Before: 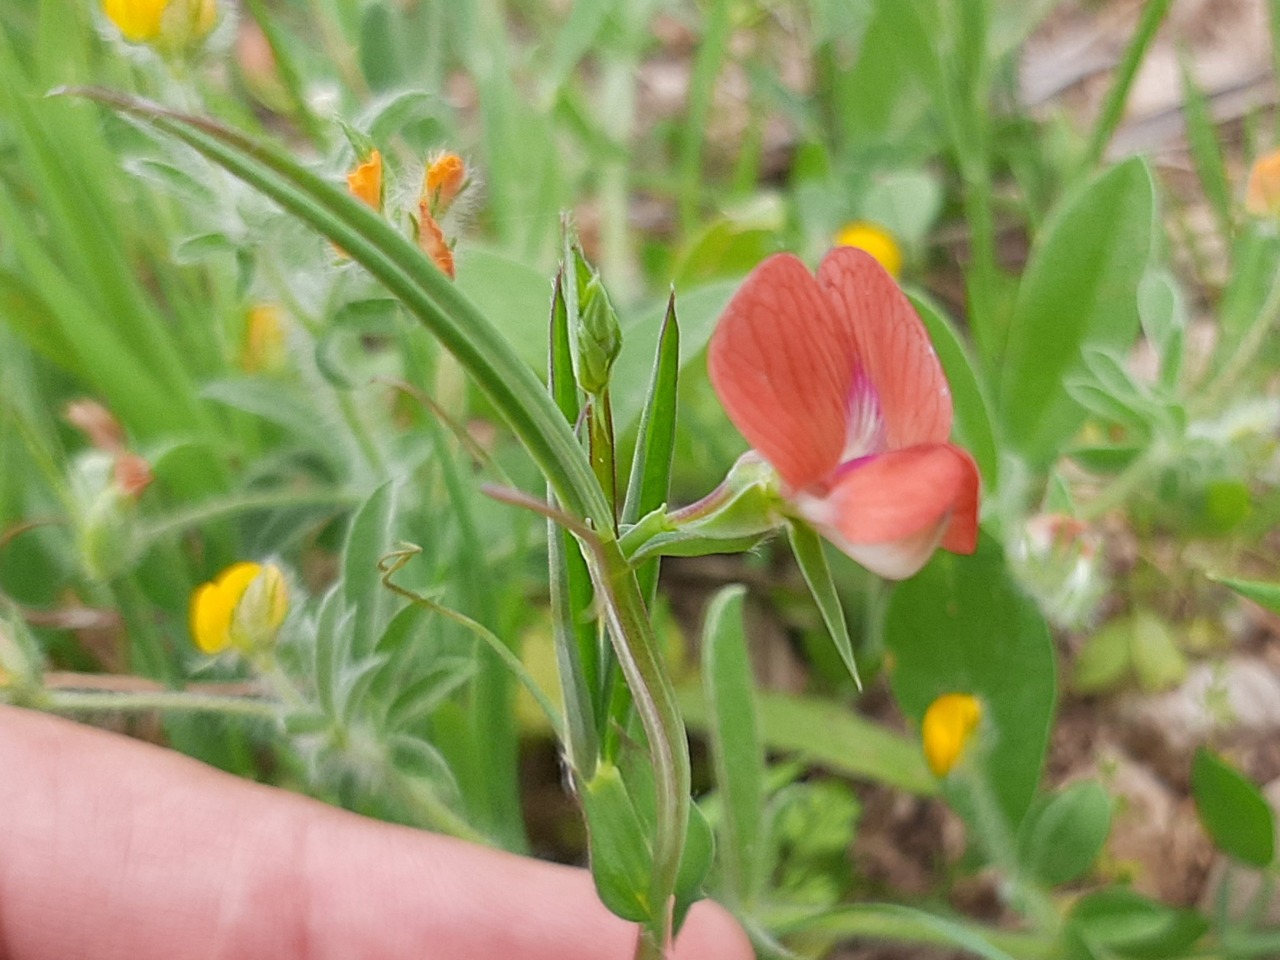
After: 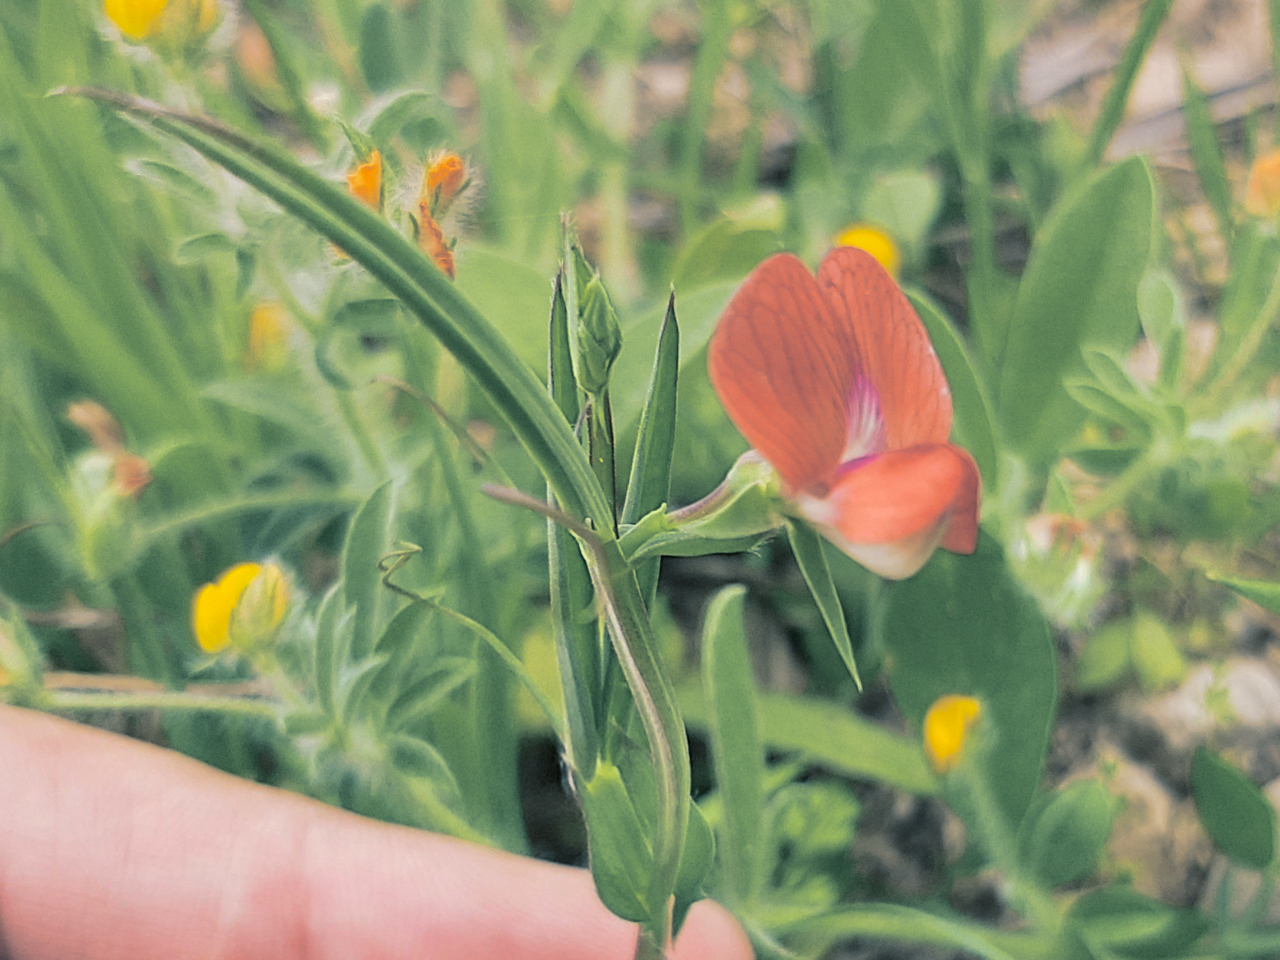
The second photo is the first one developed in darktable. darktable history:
graduated density: density 0.38 EV, hardness 21%, rotation -6.11°, saturation 32%
split-toning: shadows › hue 205.2°, shadows › saturation 0.43, highlights › hue 54°, highlights › saturation 0.54
tone curve: curves: ch0 [(0, 0.008) (0.107, 0.091) (0.283, 0.287) (0.461, 0.498) (0.64, 0.679) (0.822, 0.841) (0.998, 0.978)]; ch1 [(0, 0) (0.316, 0.349) (0.466, 0.442) (0.502, 0.5) (0.527, 0.519) (0.561, 0.553) (0.608, 0.629) (0.669, 0.704) (0.859, 0.899) (1, 1)]; ch2 [(0, 0) (0.33, 0.301) (0.421, 0.443) (0.473, 0.498) (0.502, 0.504) (0.522, 0.525) (0.592, 0.61) (0.705, 0.7) (1, 1)], color space Lab, independent channels, preserve colors none
color contrast: green-magenta contrast 0.8, blue-yellow contrast 1.1, unbound 0
